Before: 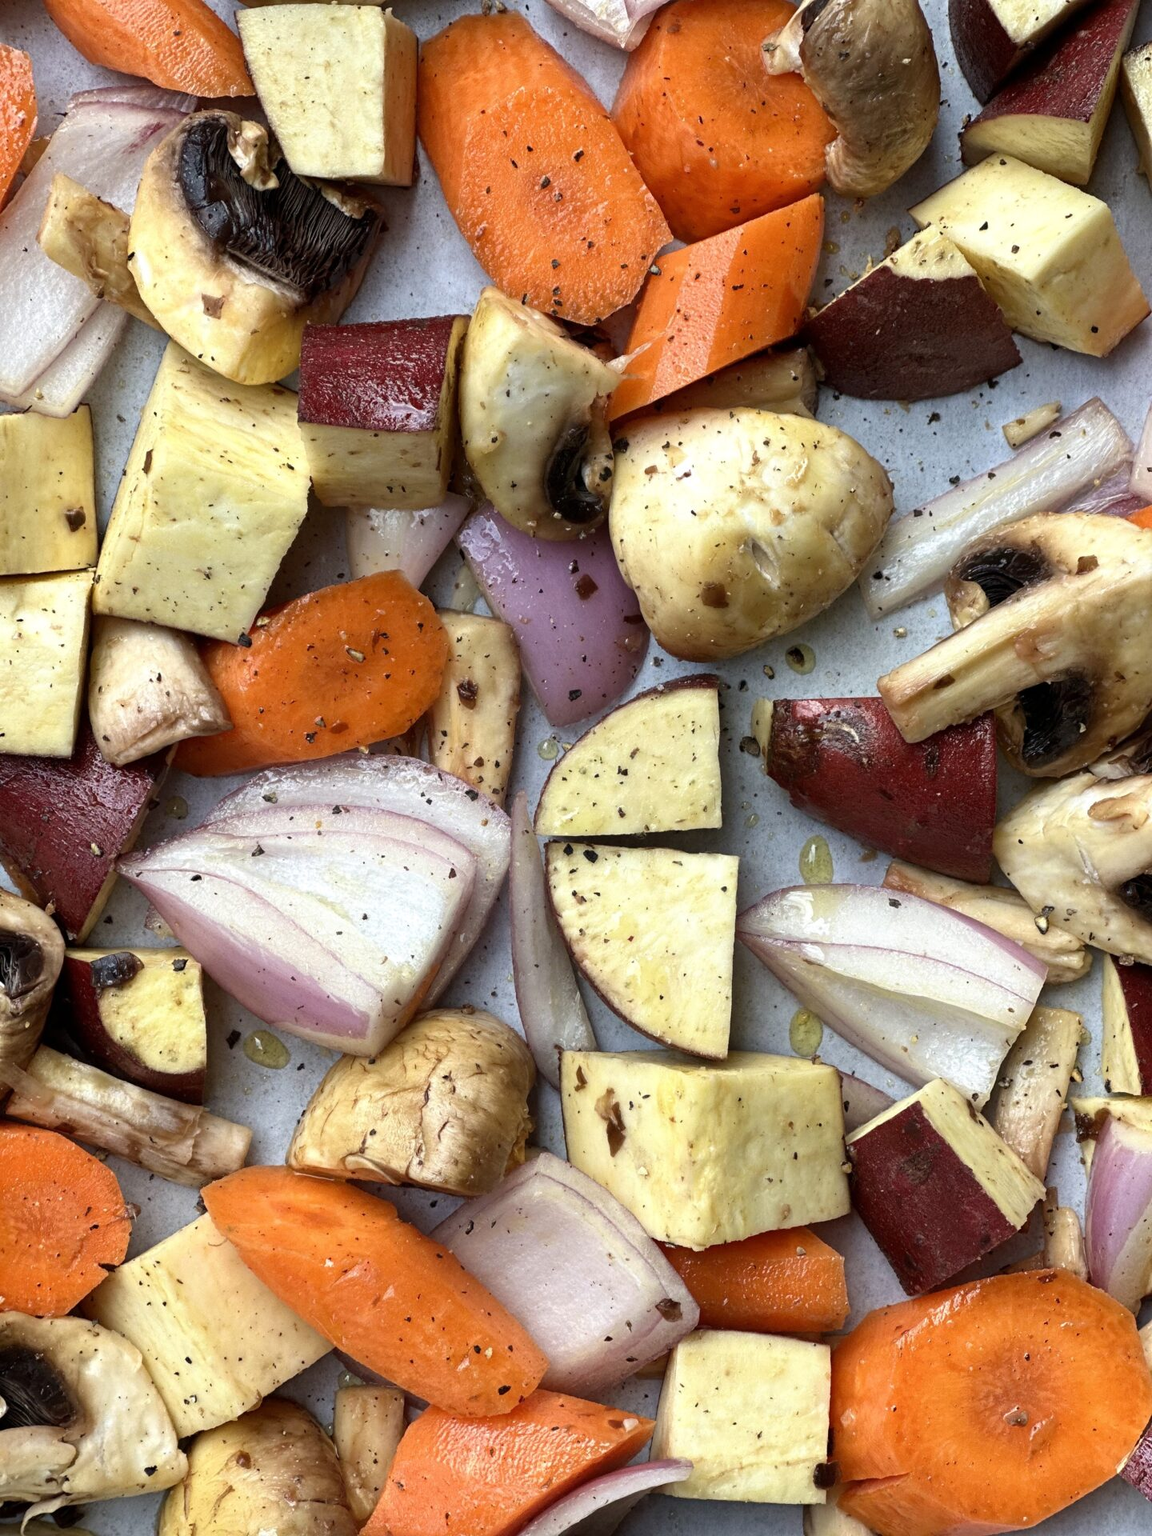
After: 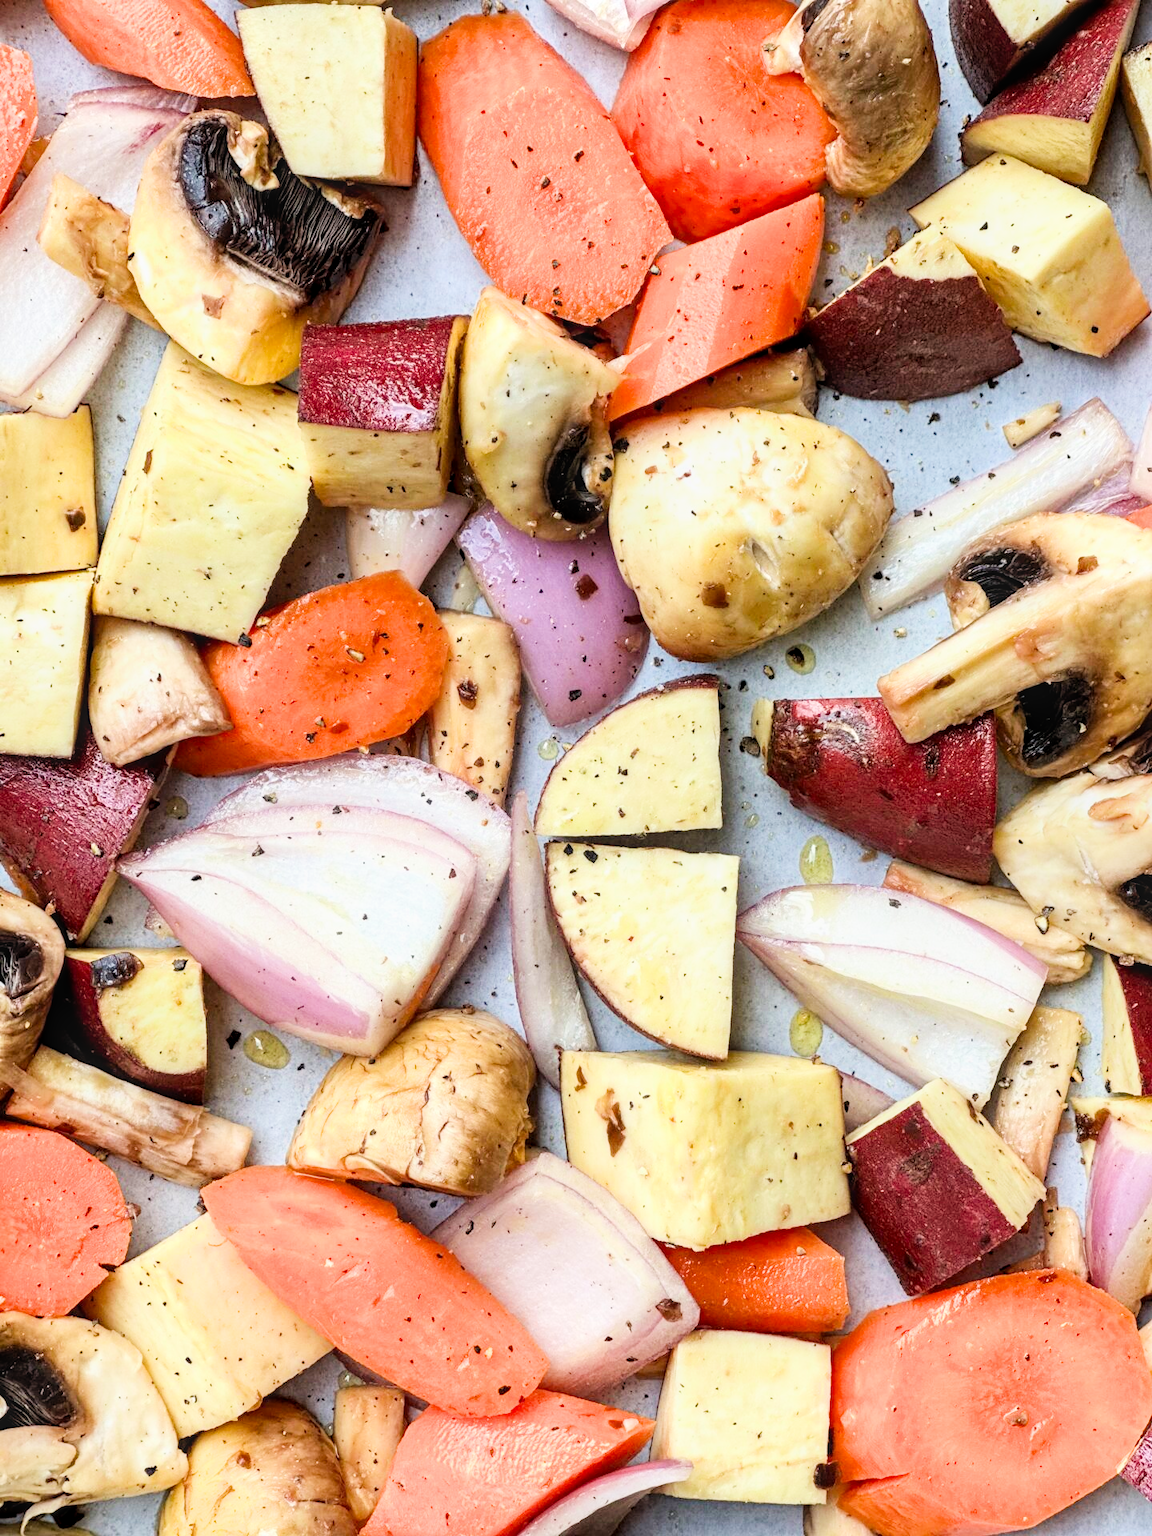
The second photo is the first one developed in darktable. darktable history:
contrast brightness saturation: contrast 0.042, saturation 0.075
exposure: black level correction 0, exposure 1.439 EV, compensate exposure bias true, compensate highlight preservation false
filmic rgb: middle gray luminance 29.05%, black relative exposure -10.39 EV, white relative exposure 5.5 EV, target black luminance 0%, hardness 3.97, latitude 1.72%, contrast 1.122, highlights saturation mix 5.3%, shadows ↔ highlights balance 15.44%
local contrast: on, module defaults
color calibration: illuminant same as pipeline (D50), adaptation XYZ, x 0.347, y 0.359, temperature 5016.37 K
